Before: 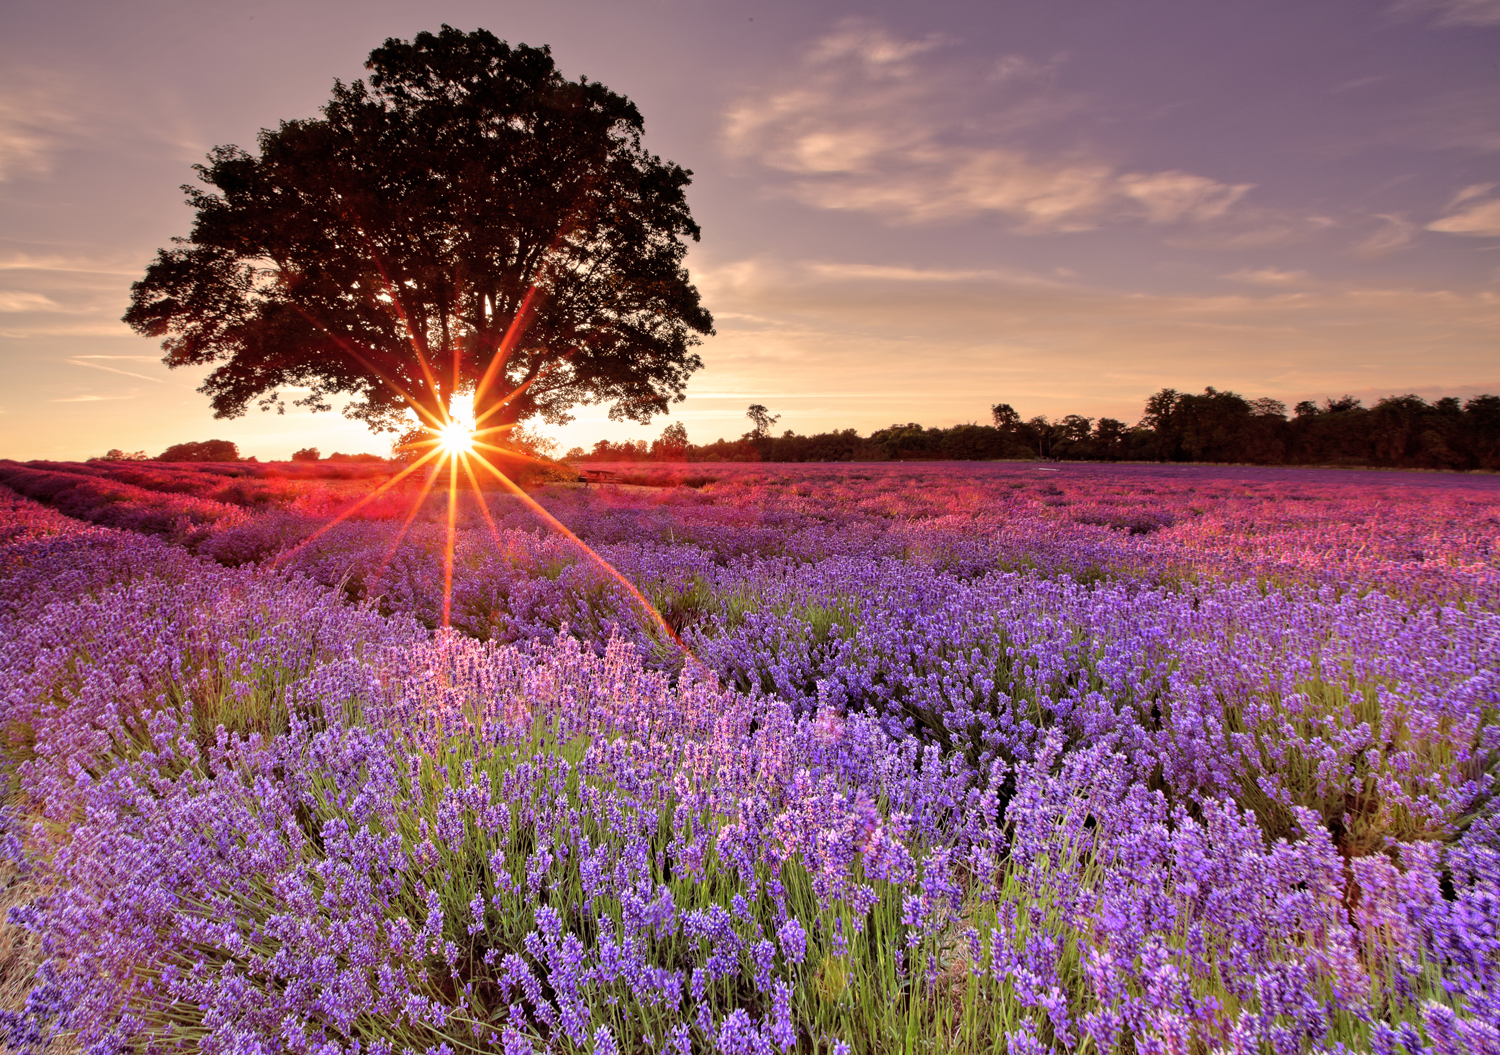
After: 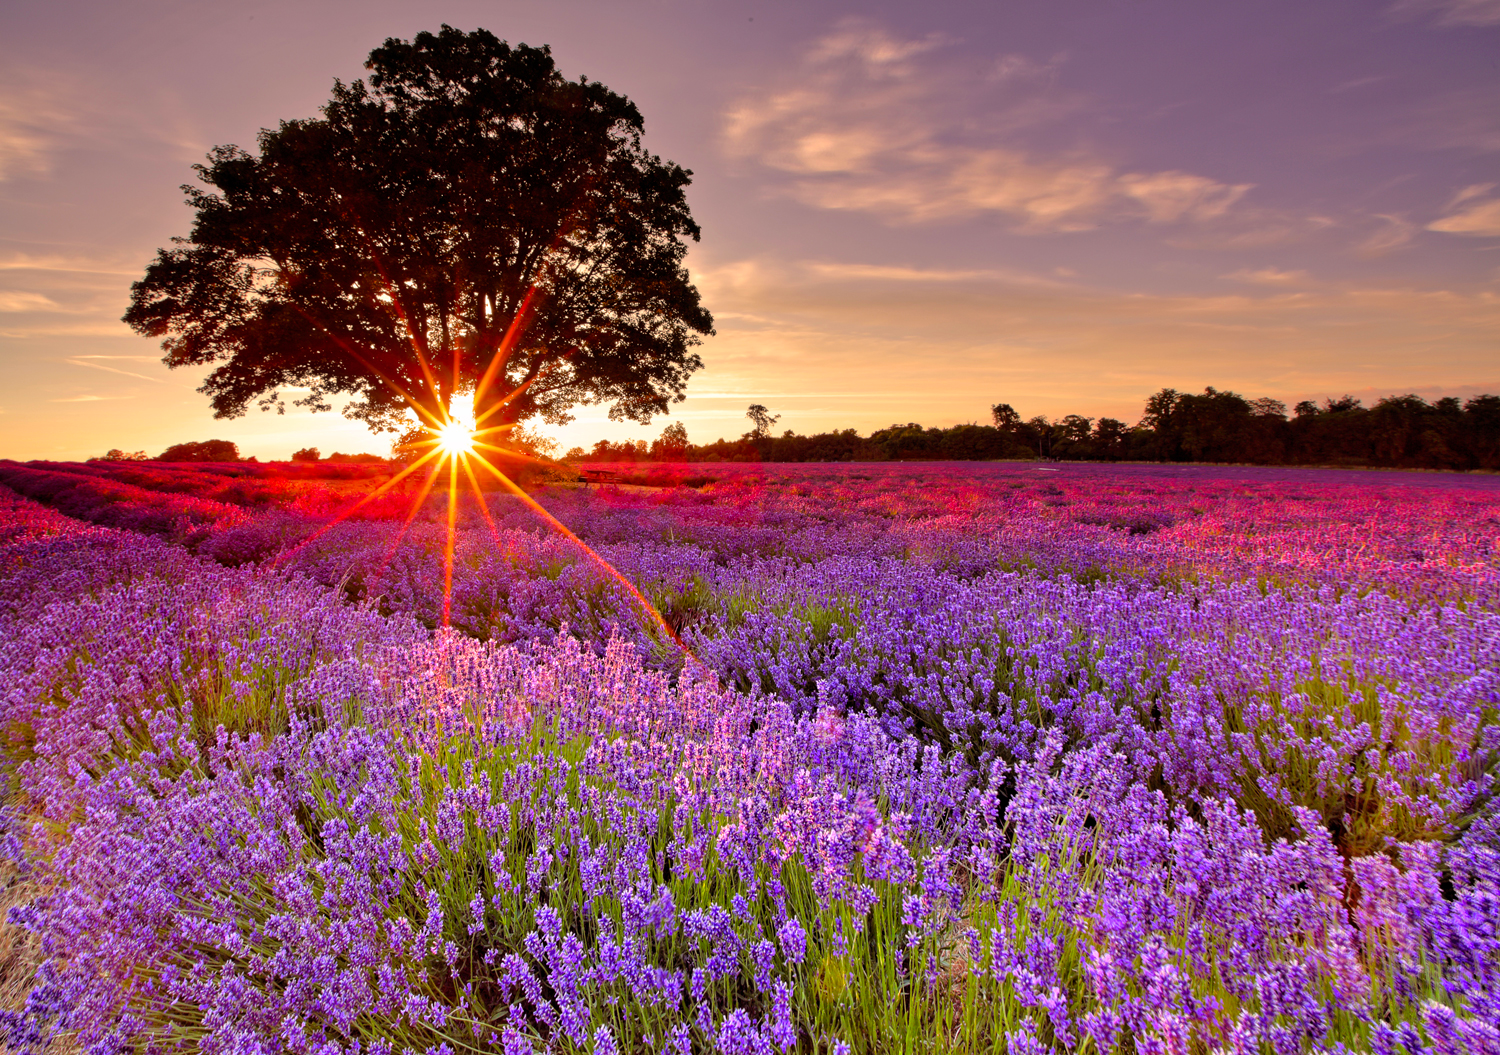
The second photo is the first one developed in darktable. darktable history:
color balance rgb: perceptual saturation grading › global saturation 30.374%, global vibrance 9.6%
base curve: curves: ch0 [(0, 0) (0.472, 0.455) (1, 1)], preserve colors none
